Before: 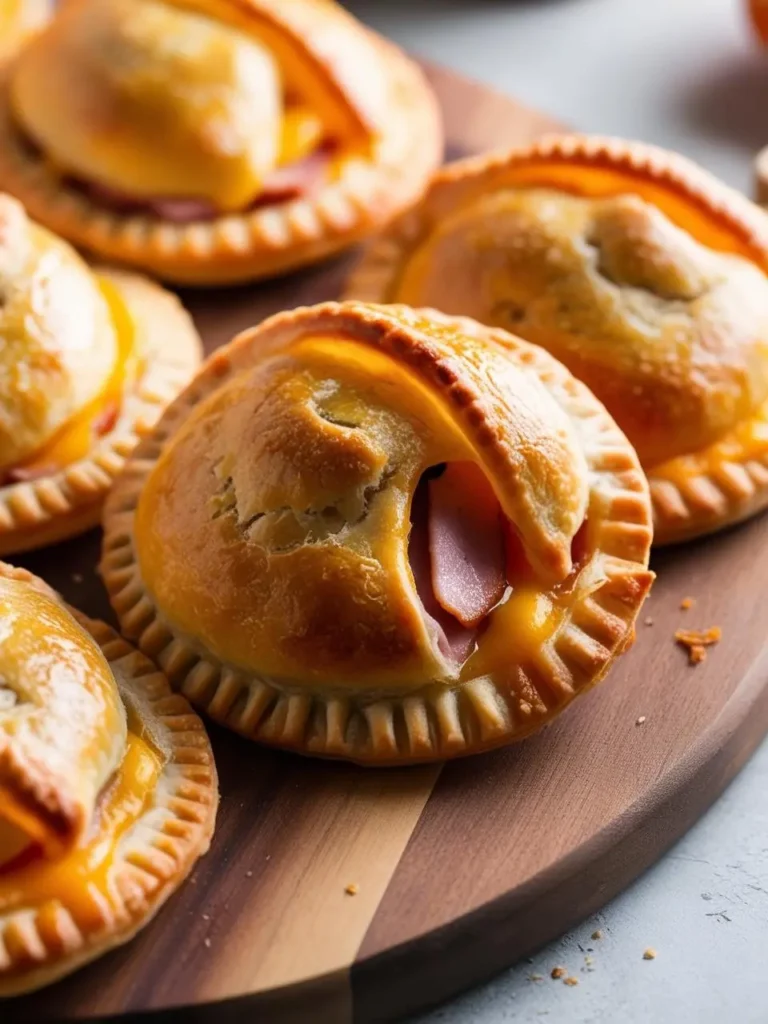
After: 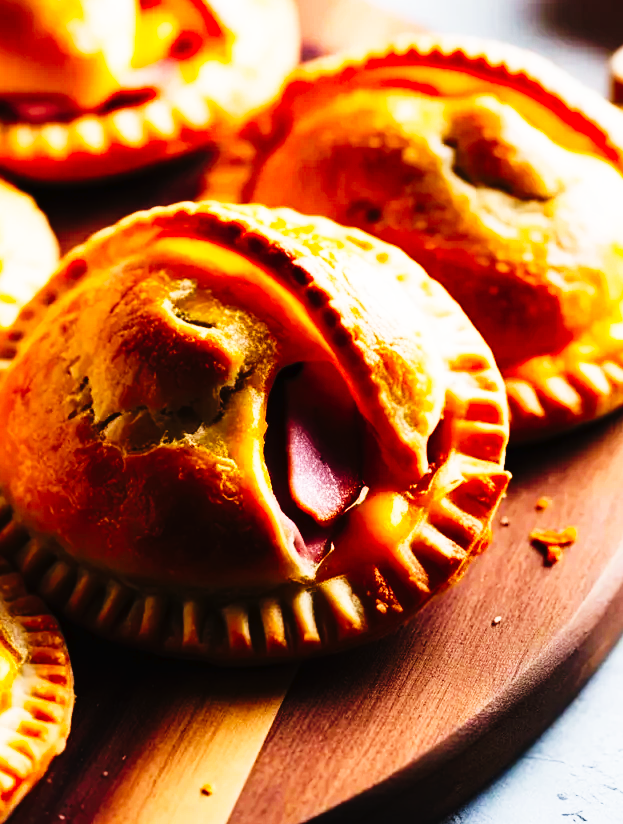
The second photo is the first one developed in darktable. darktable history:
haze removal: compatibility mode true, adaptive false
tone equalizer: edges refinement/feathering 500, mask exposure compensation -1.57 EV, preserve details no
tone curve: curves: ch0 [(0, 0) (0.003, 0.01) (0.011, 0.012) (0.025, 0.012) (0.044, 0.017) (0.069, 0.021) (0.1, 0.025) (0.136, 0.03) (0.177, 0.037) (0.224, 0.052) (0.277, 0.092) (0.335, 0.16) (0.399, 0.3) (0.468, 0.463) (0.543, 0.639) (0.623, 0.796) (0.709, 0.904) (0.801, 0.962) (0.898, 0.988) (1, 1)], preserve colors none
crop: left 18.852%, top 9.804%, right 0%, bottom 9.671%
